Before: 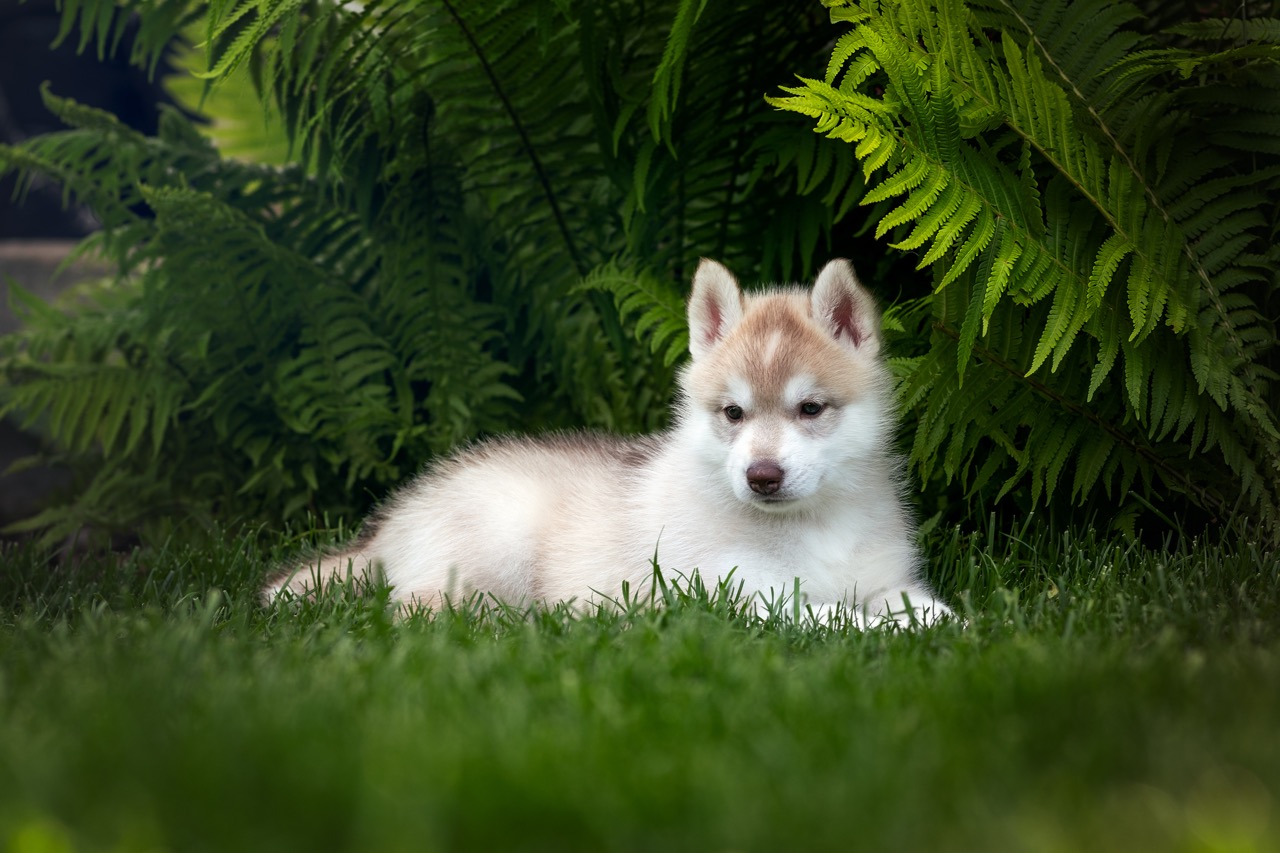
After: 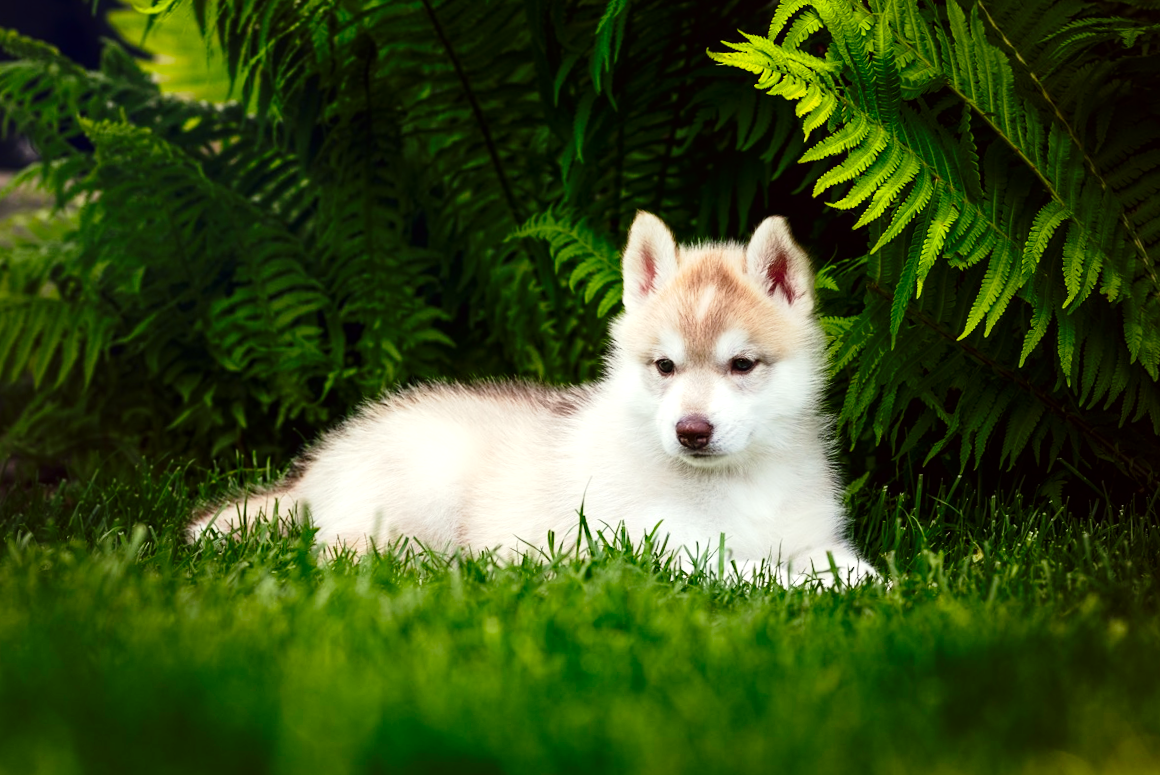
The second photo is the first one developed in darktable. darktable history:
crop and rotate: angle -1.98°, left 3.16%, top 3.659%, right 1.534%, bottom 0.77%
exposure: black level correction 0, exposure 0.695 EV, compensate exposure bias true, compensate highlight preservation false
tone curve: curves: ch0 [(0, 0.009) (0.105, 0.069) (0.195, 0.154) (0.289, 0.278) (0.384, 0.391) (0.513, 0.53) (0.66, 0.667) (0.895, 0.863) (1, 0.919)]; ch1 [(0, 0) (0.161, 0.092) (0.35, 0.33) (0.403, 0.395) (0.456, 0.469) (0.502, 0.499) (0.519, 0.514) (0.576, 0.587) (0.642, 0.645) (0.701, 0.742) (1, 0.942)]; ch2 [(0, 0) (0.371, 0.362) (0.437, 0.437) (0.501, 0.5) (0.53, 0.528) (0.569, 0.551) (0.619, 0.58) (0.883, 0.752) (1, 0.929)], preserve colors none
contrast brightness saturation: contrast 0.135, brightness -0.063, saturation 0.162
local contrast: highlights 103%, shadows 99%, detail 120%, midtone range 0.2
color correction: highlights a* -0.989, highlights b* 4.44, shadows a* 3.58
color balance rgb: shadows lift › chroma 3.56%, shadows lift › hue 88.02°, linear chroma grading › shadows -7.669%, linear chroma grading › global chroma 9.885%, perceptual saturation grading › global saturation 0.087%, global vibrance 9.845%
